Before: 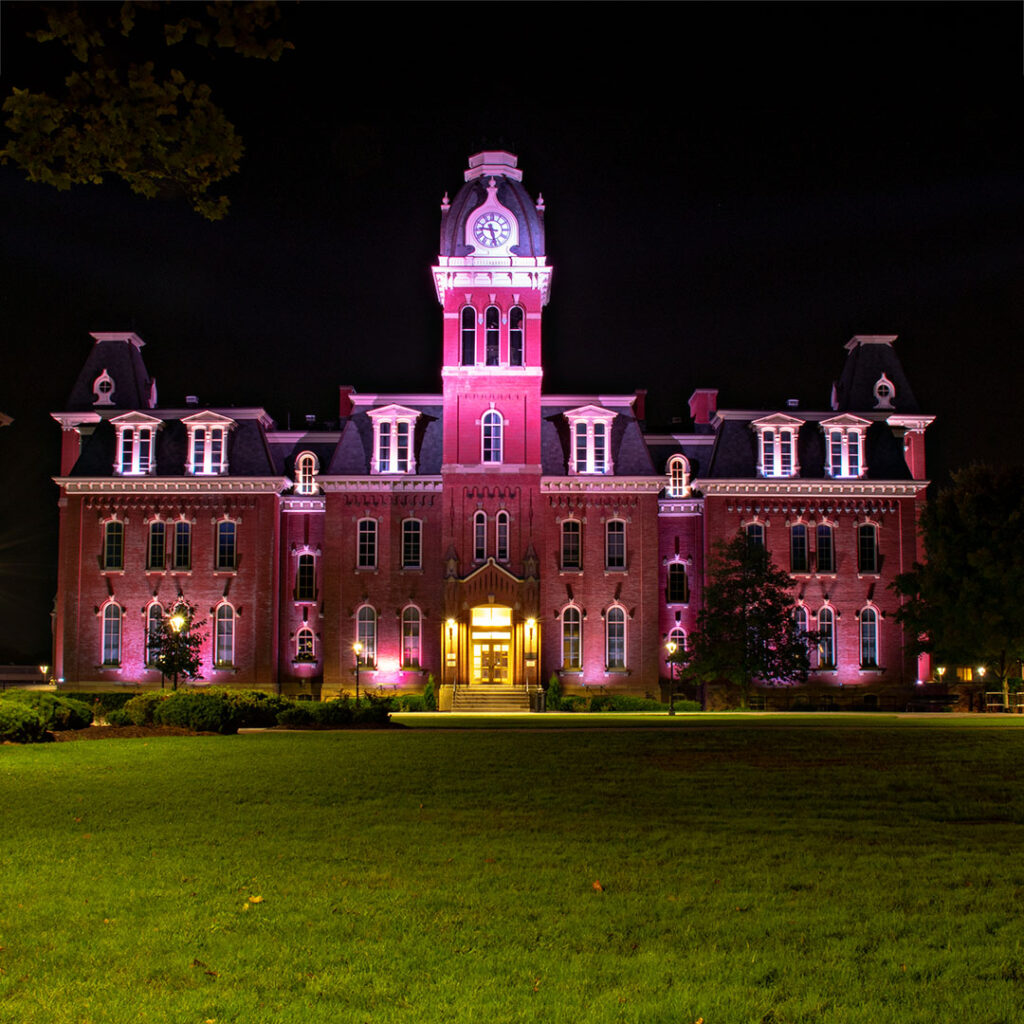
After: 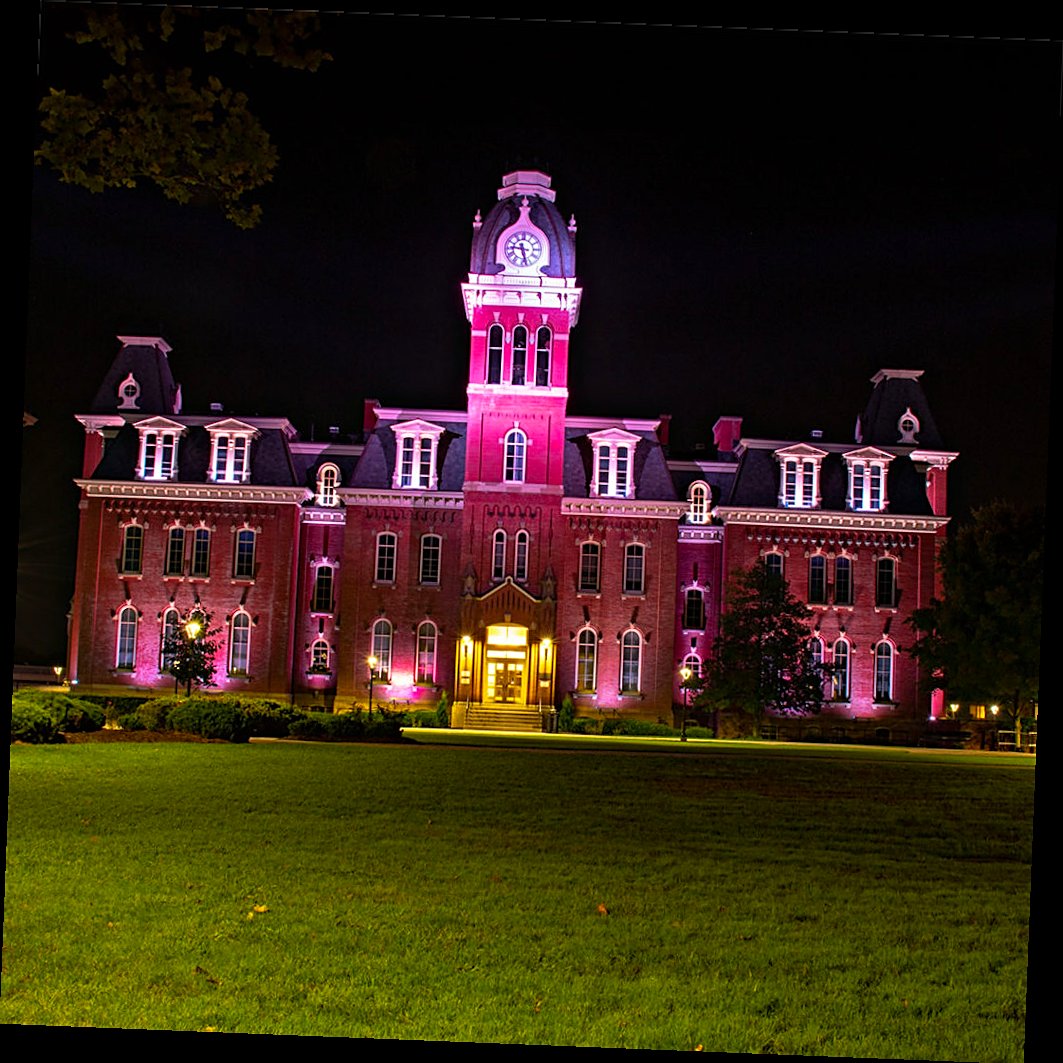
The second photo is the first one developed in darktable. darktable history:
sharpen: on, module defaults
rotate and perspective: rotation 2.27°, automatic cropping off
color balance rgb: linear chroma grading › global chroma 6.48%, perceptual saturation grading › global saturation 12.96%, global vibrance 6.02%
